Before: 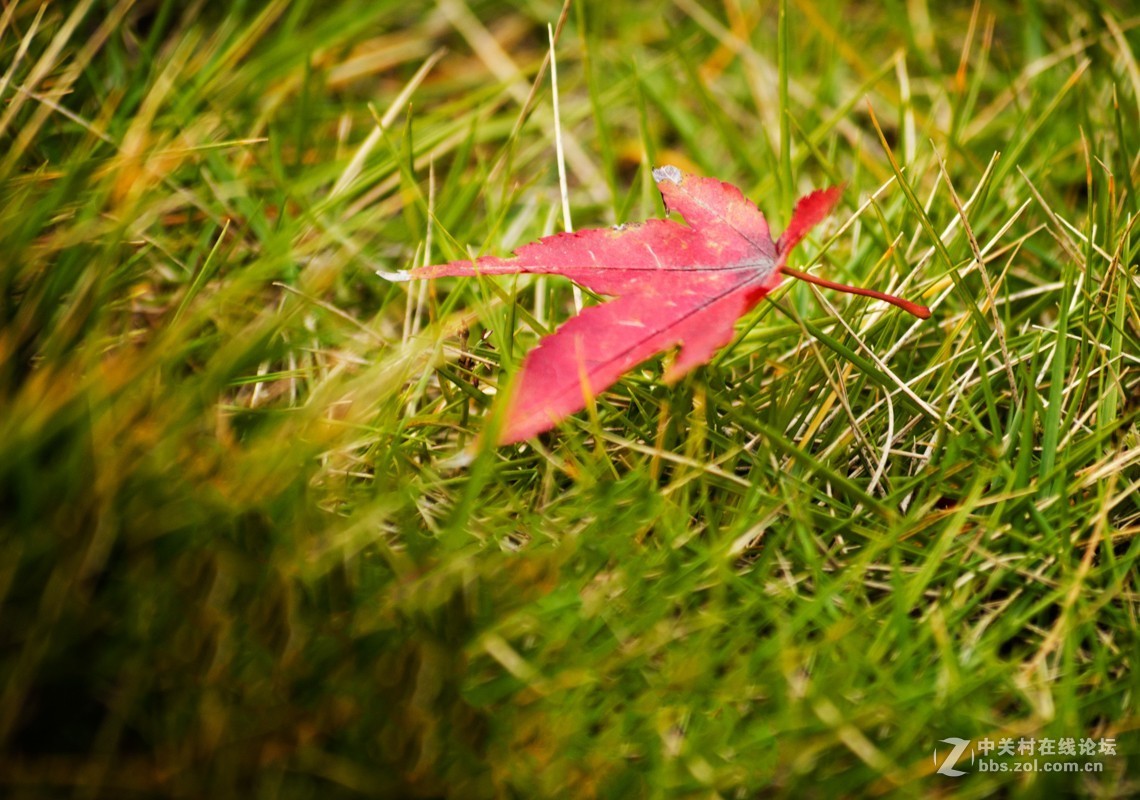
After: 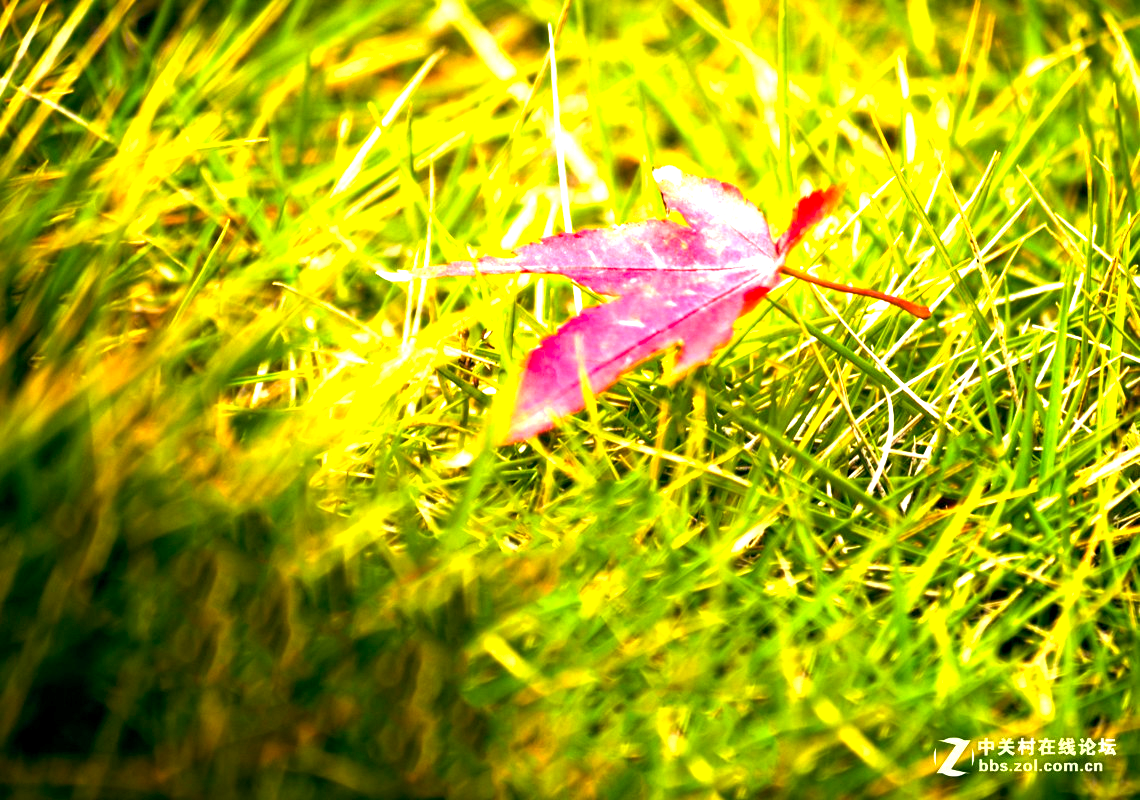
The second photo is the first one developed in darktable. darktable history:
color balance rgb: global offset › luminance -0.318%, global offset › chroma 0.117%, global offset › hue 167.98°, perceptual saturation grading › global saturation 16.768%, perceptual brilliance grading › global brilliance 12.498%, perceptual brilliance grading › highlights 15.083%, global vibrance 15.123%
exposure: black level correction 0, exposure 0.895 EV, compensate highlight preservation false
